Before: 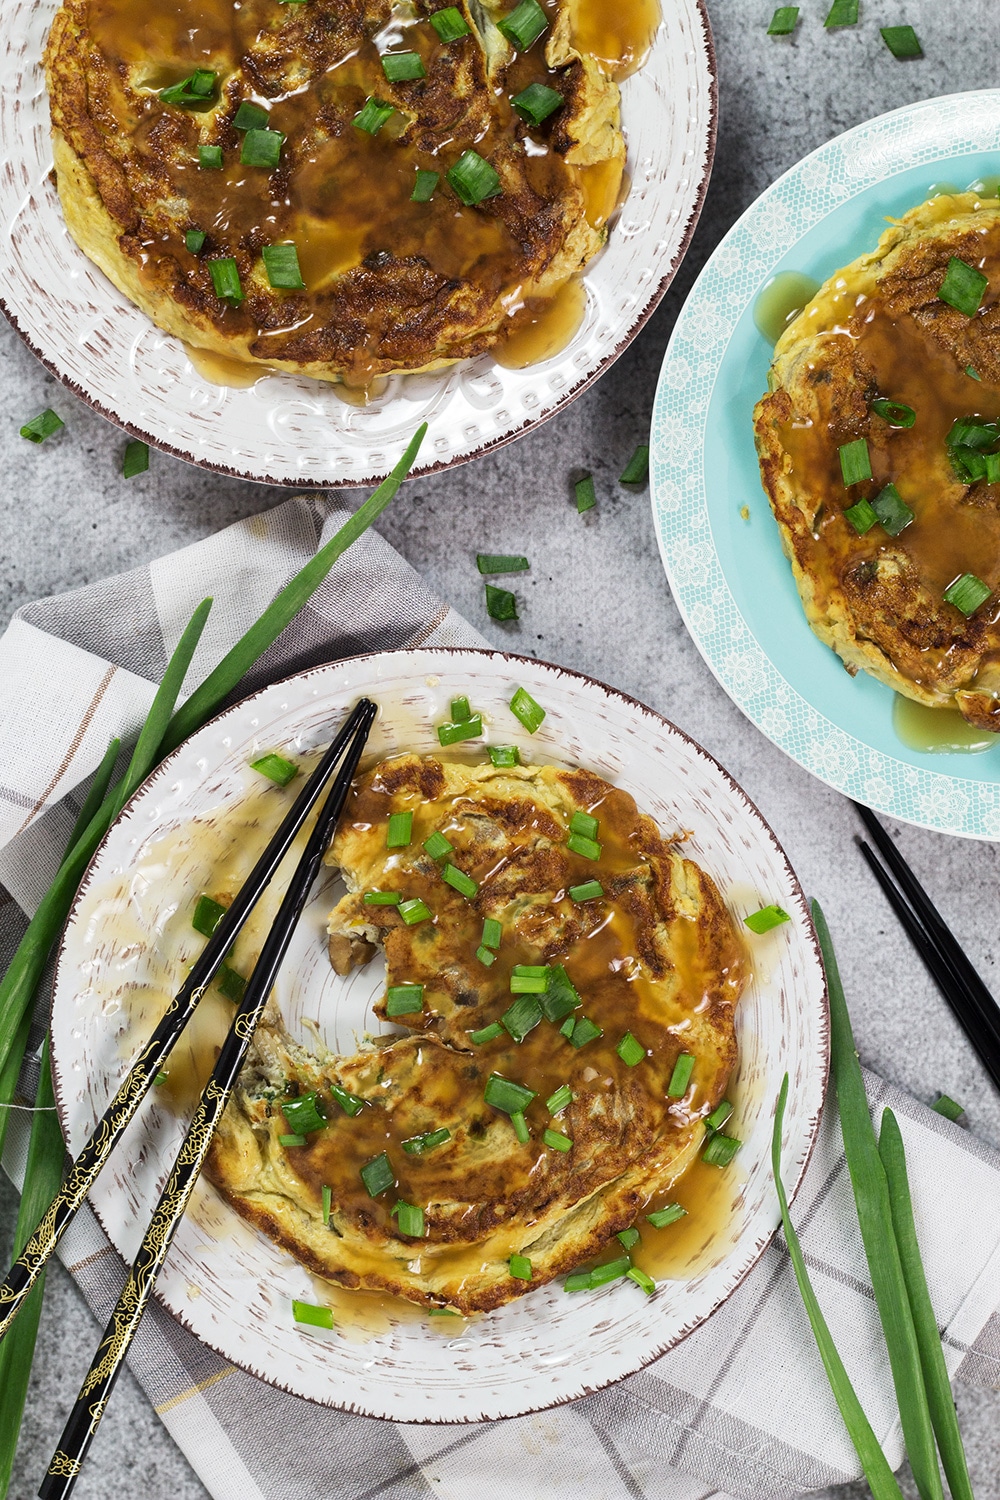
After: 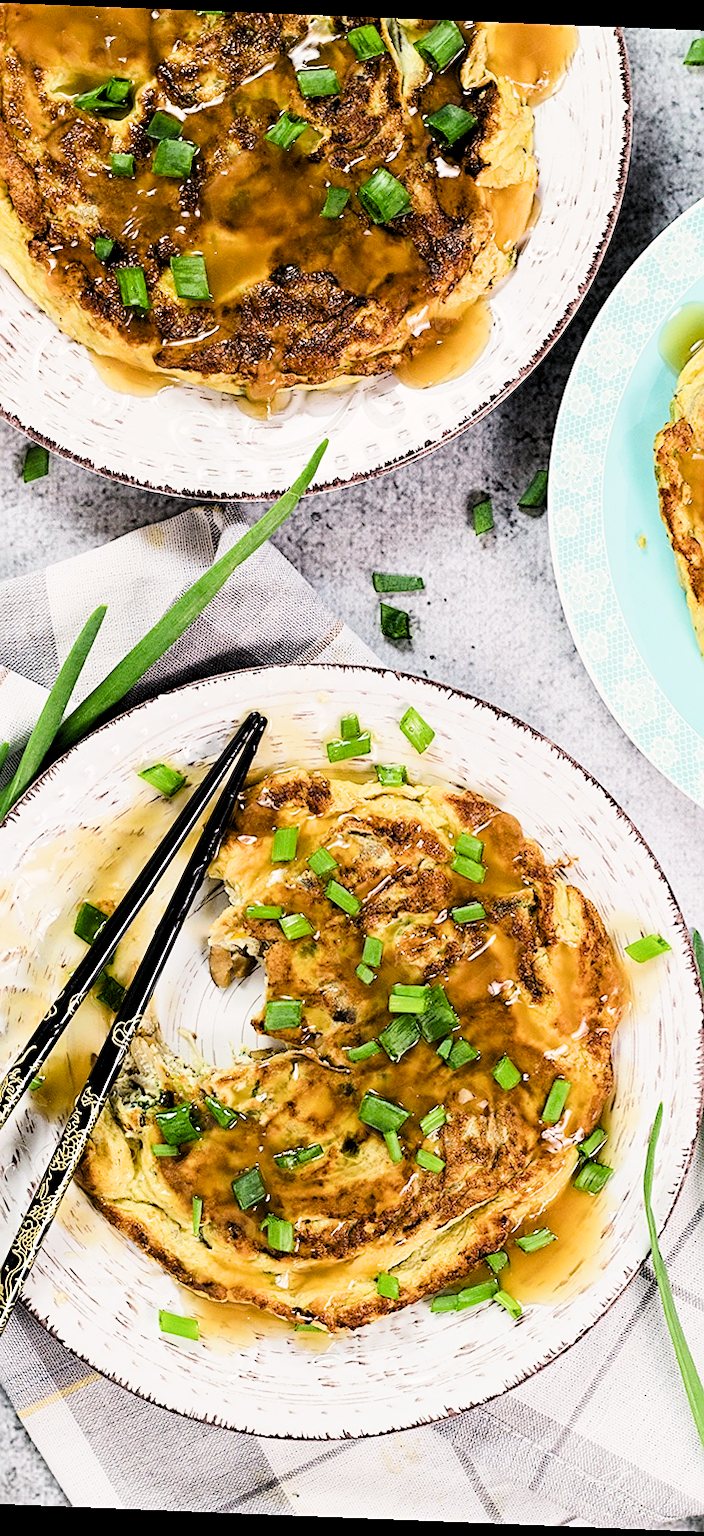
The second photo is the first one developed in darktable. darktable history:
crop and rotate: left 13.342%, right 19.991%
sharpen: on, module defaults
exposure: exposure 0.485 EV, compensate highlight preservation false
color balance rgb: shadows lift › chroma 1%, shadows lift › hue 217.2°, power › hue 310.8°, highlights gain › chroma 1%, highlights gain › hue 54°, global offset › luminance 0.5%, global offset › hue 171.6°, perceptual saturation grading › global saturation 14.09%, perceptual saturation grading › highlights -25%, perceptual saturation grading › shadows 30%, perceptual brilliance grading › highlights 13.42%, perceptual brilliance grading › mid-tones 8.05%, perceptual brilliance grading › shadows -17.45%, global vibrance 25%
filmic rgb: black relative exposure -7.65 EV, white relative exposure 4.56 EV, hardness 3.61
tone equalizer: -8 EV -0.417 EV, -7 EV -0.389 EV, -6 EV -0.333 EV, -5 EV -0.222 EV, -3 EV 0.222 EV, -2 EV 0.333 EV, -1 EV 0.389 EV, +0 EV 0.417 EV, edges refinement/feathering 500, mask exposure compensation -1.57 EV, preserve details no
rgb levels: levels [[0.013, 0.434, 0.89], [0, 0.5, 1], [0, 0.5, 1]]
rotate and perspective: rotation 2.27°, automatic cropping off
